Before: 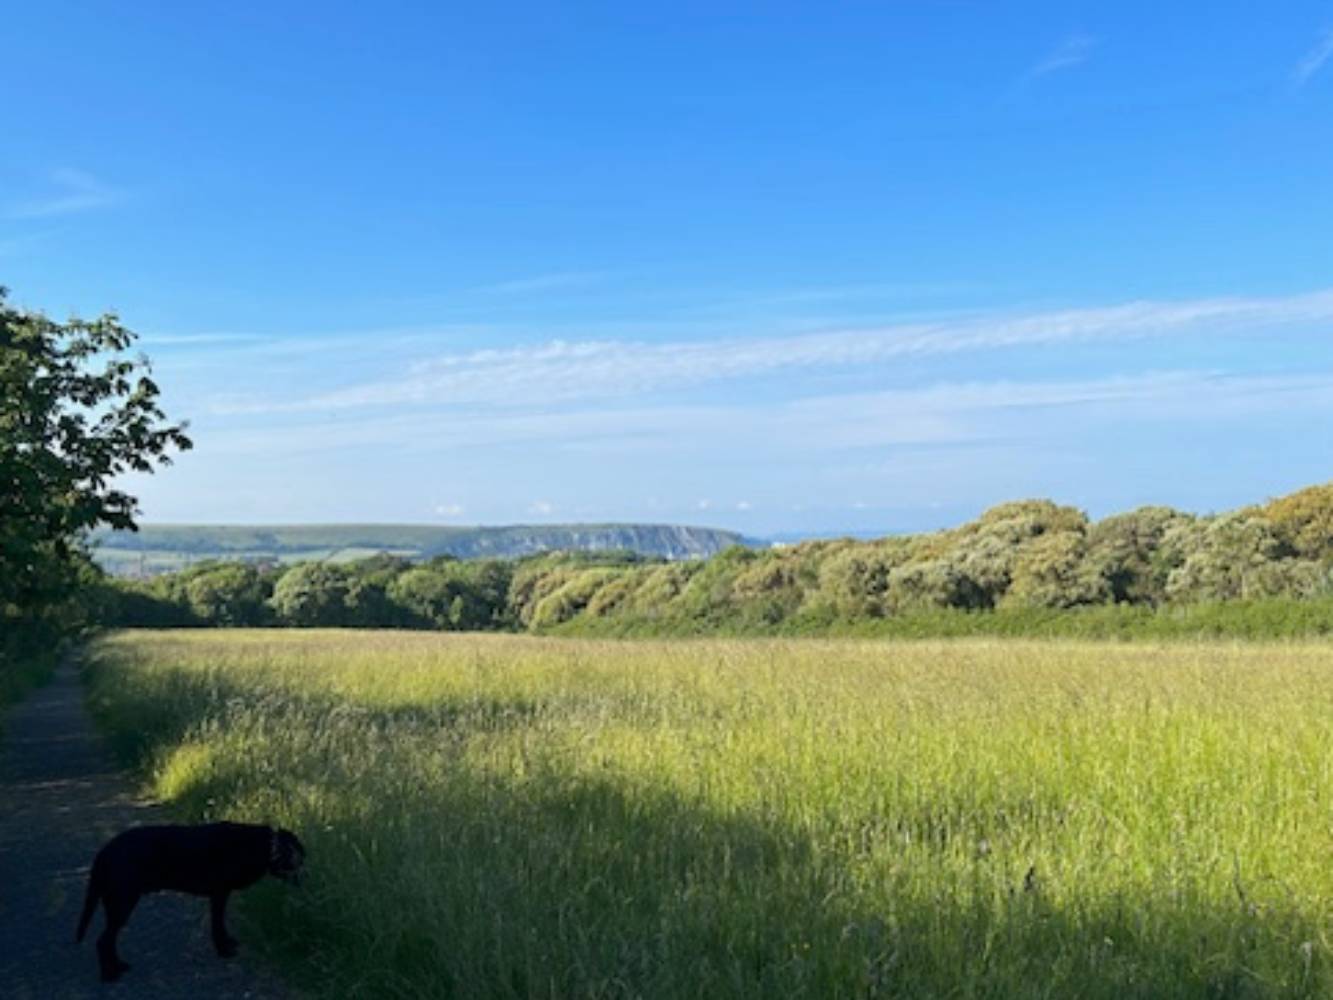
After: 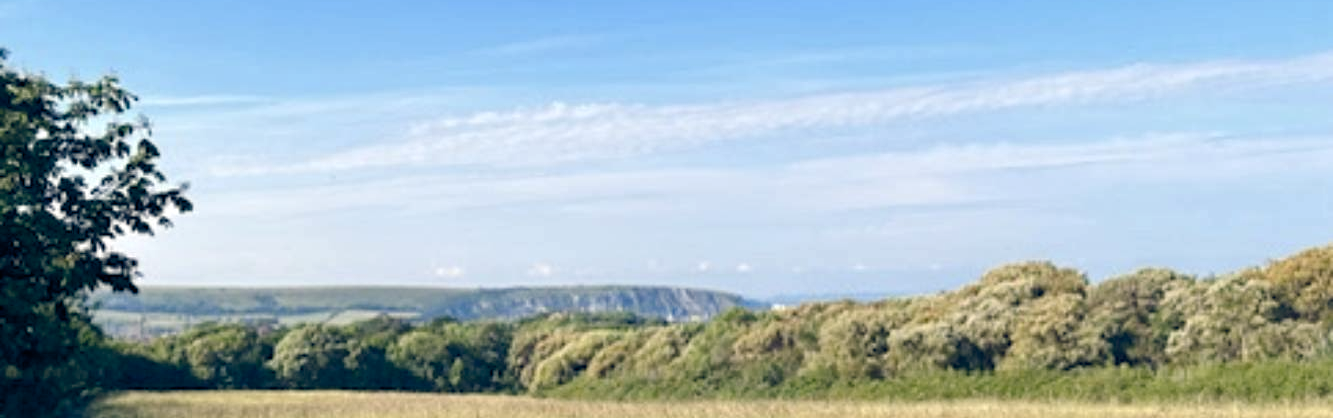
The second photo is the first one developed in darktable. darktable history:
color balance rgb: highlights gain › chroma 2.94%, highlights gain › hue 60.57°, global offset › chroma 0.25%, global offset › hue 256.52°, perceptual saturation grading › global saturation 20%, perceptual saturation grading › highlights -50%, perceptual saturation grading › shadows 30%, contrast 15%
crop and rotate: top 23.84%, bottom 34.294%
